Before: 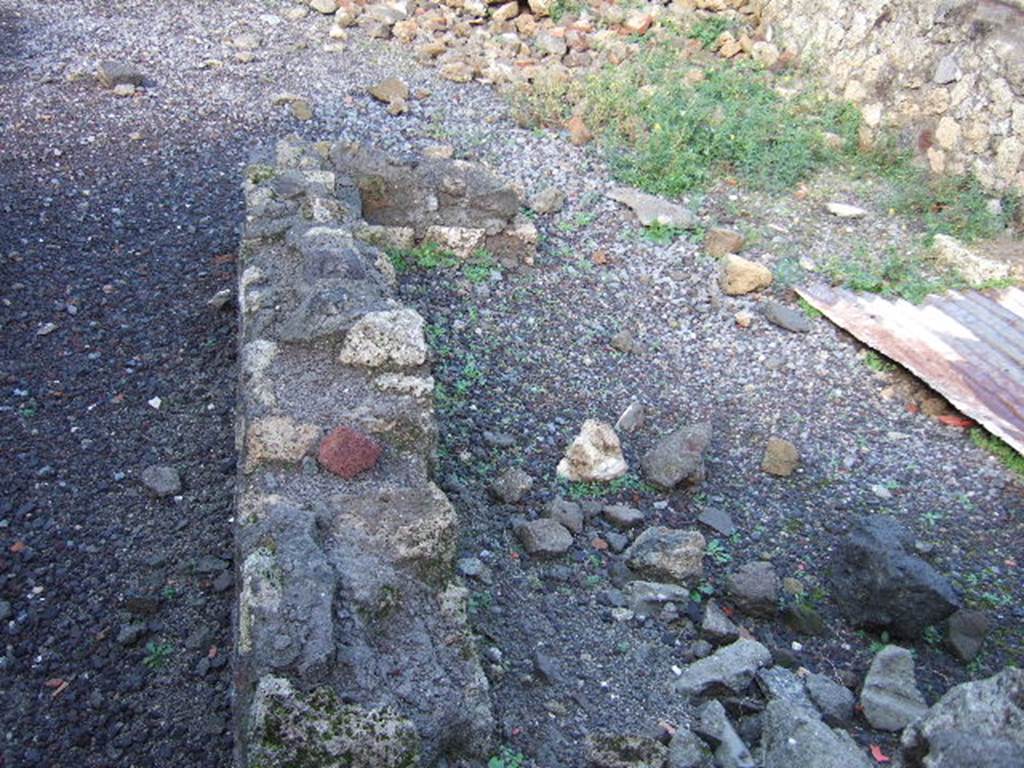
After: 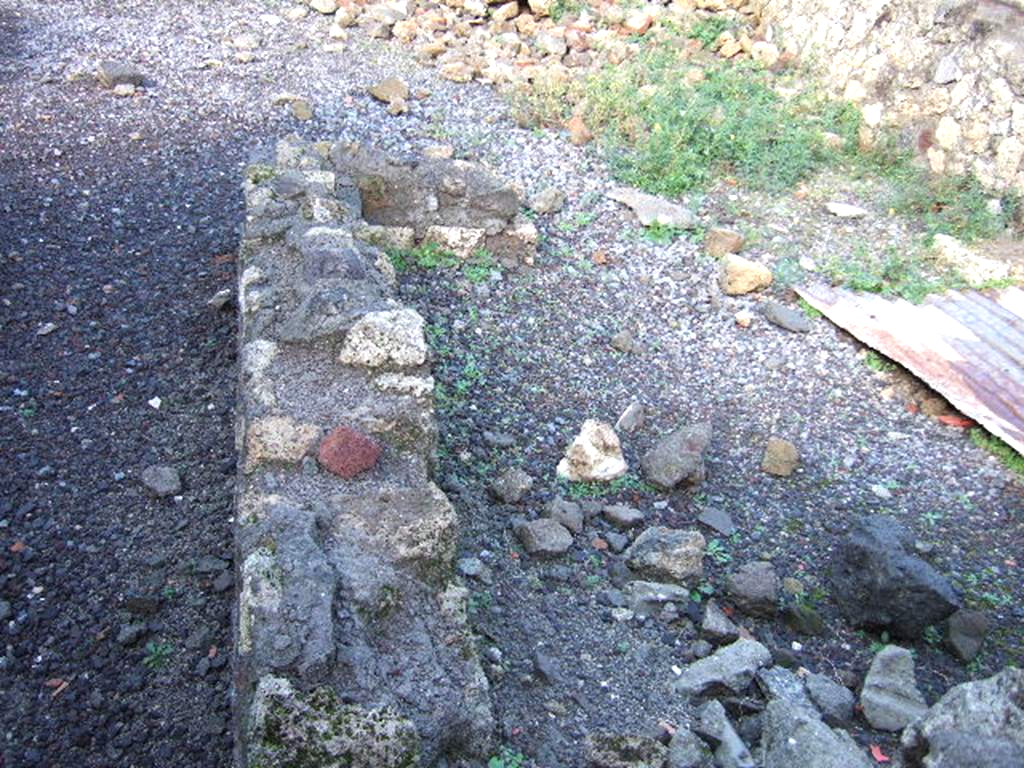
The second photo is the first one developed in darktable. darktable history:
tone equalizer: -8 EV -0.43 EV, -7 EV -0.39 EV, -6 EV -0.354 EV, -5 EV -0.198 EV, -3 EV 0.196 EV, -2 EV 0.323 EV, -1 EV 0.382 EV, +0 EV 0.438 EV
